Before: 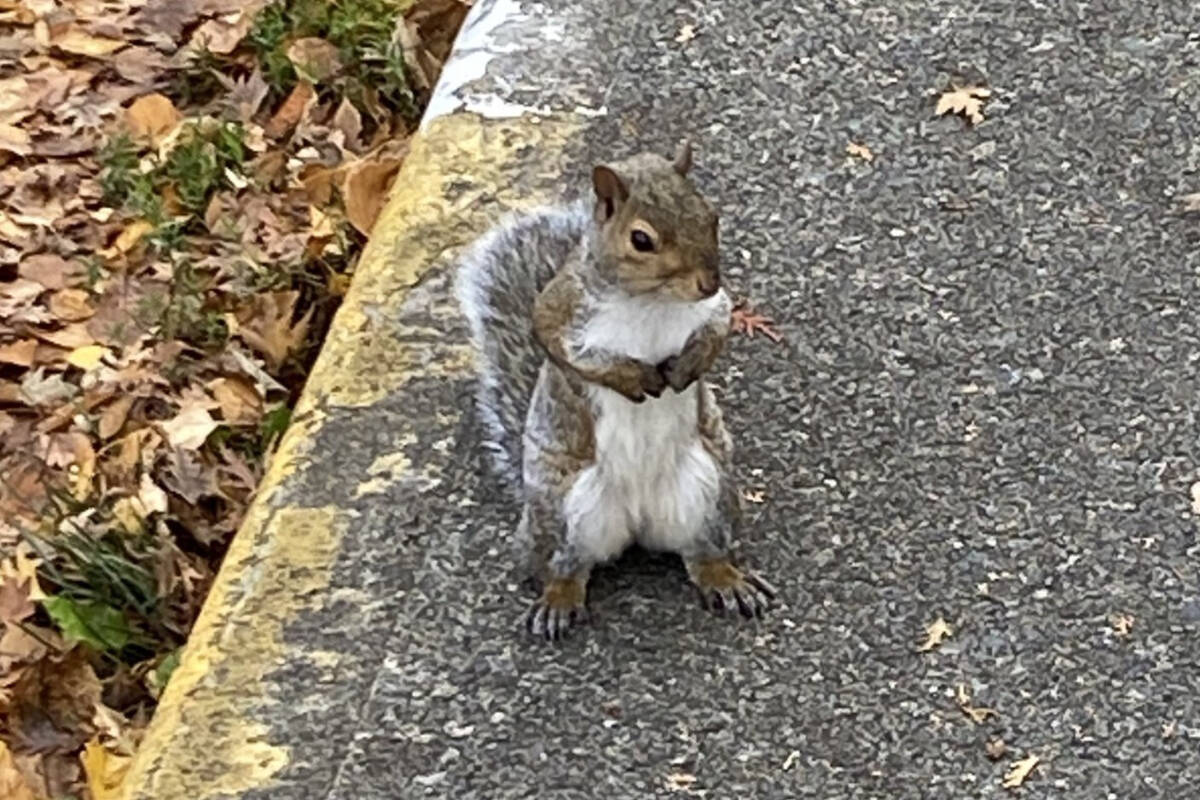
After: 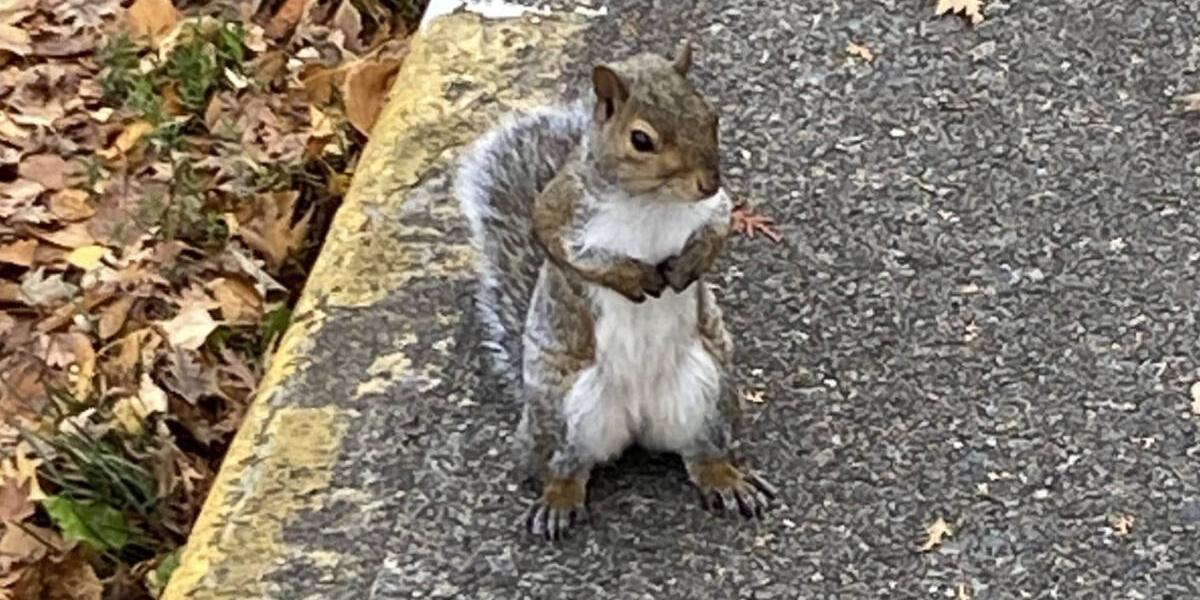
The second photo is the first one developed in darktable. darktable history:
crop and rotate: top 12.516%, bottom 12.396%
shadows and highlights: soften with gaussian
